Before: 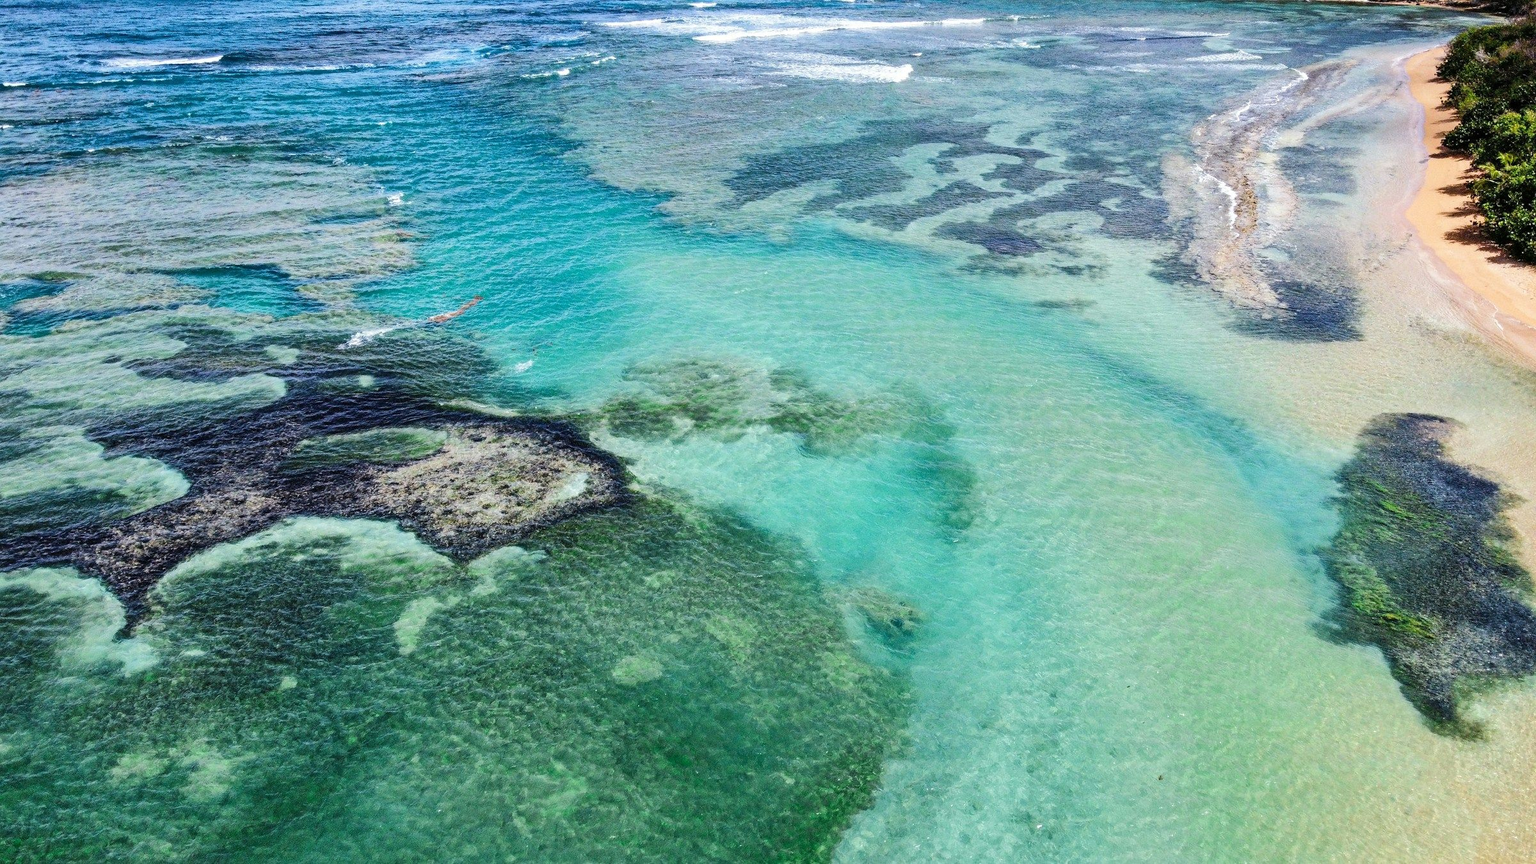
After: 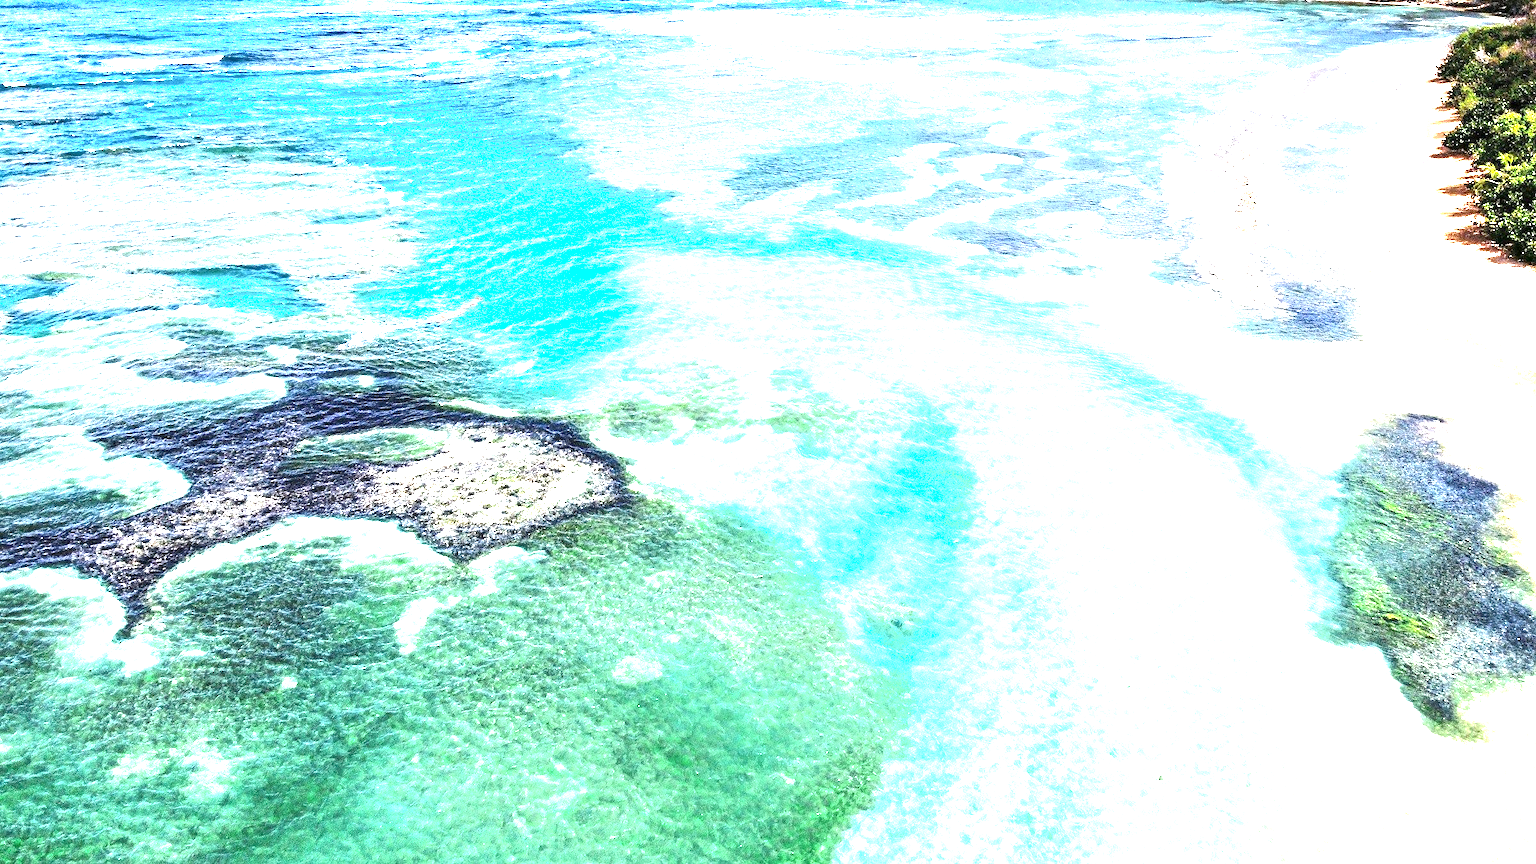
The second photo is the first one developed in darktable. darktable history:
exposure: exposure 2 EV, compensate exposure bias true, compensate highlight preservation false
shadows and highlights: shadows 0, highlights 40
